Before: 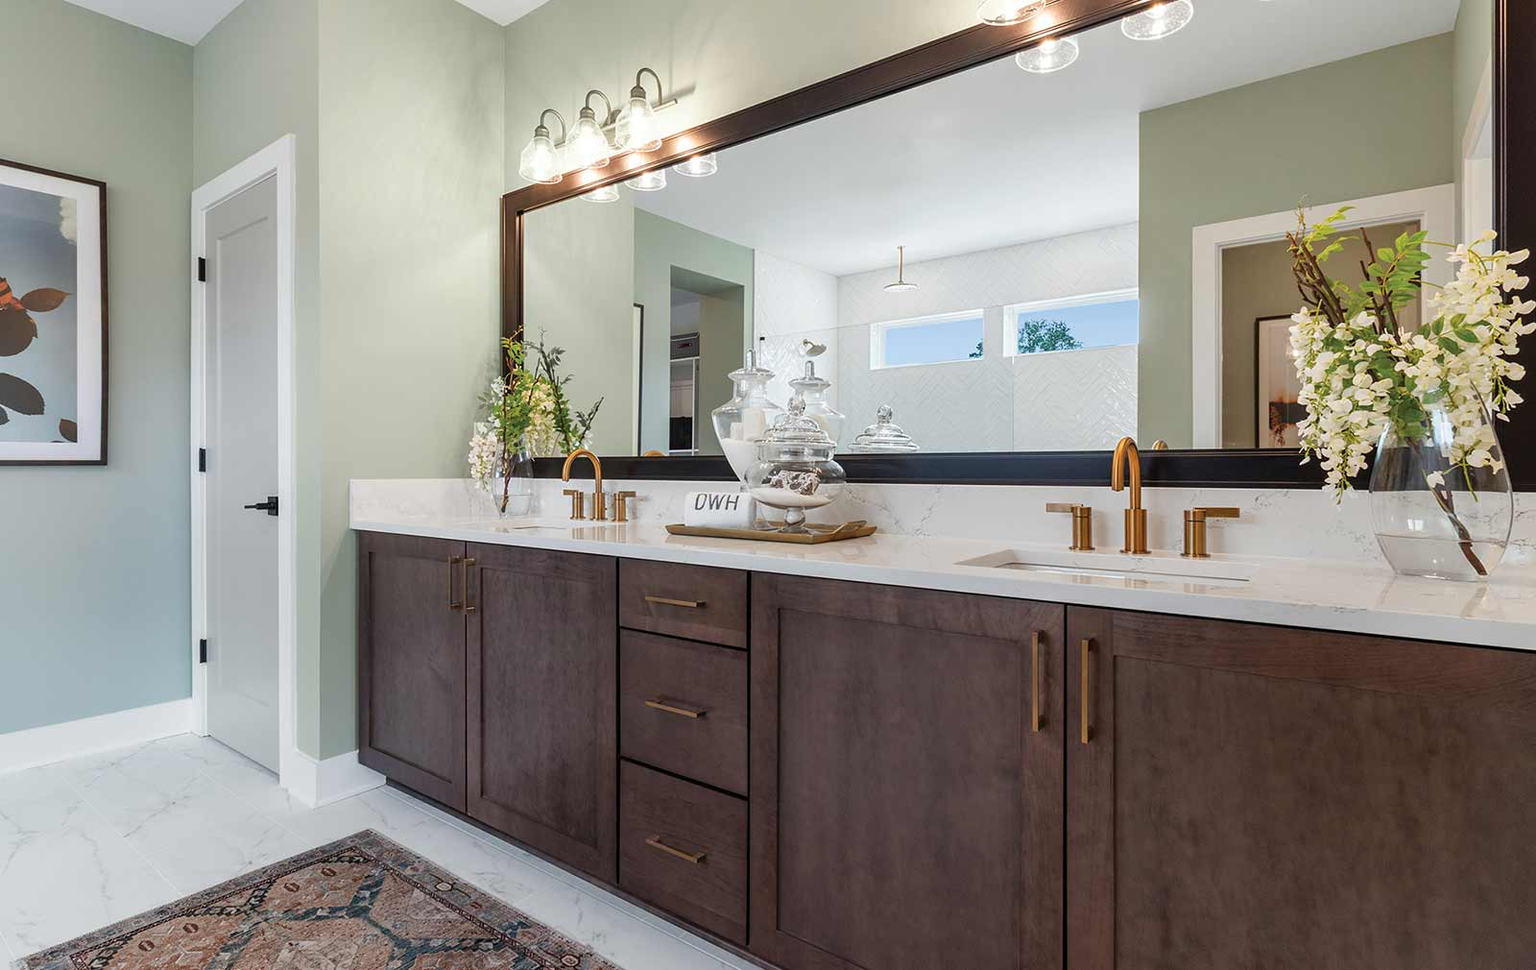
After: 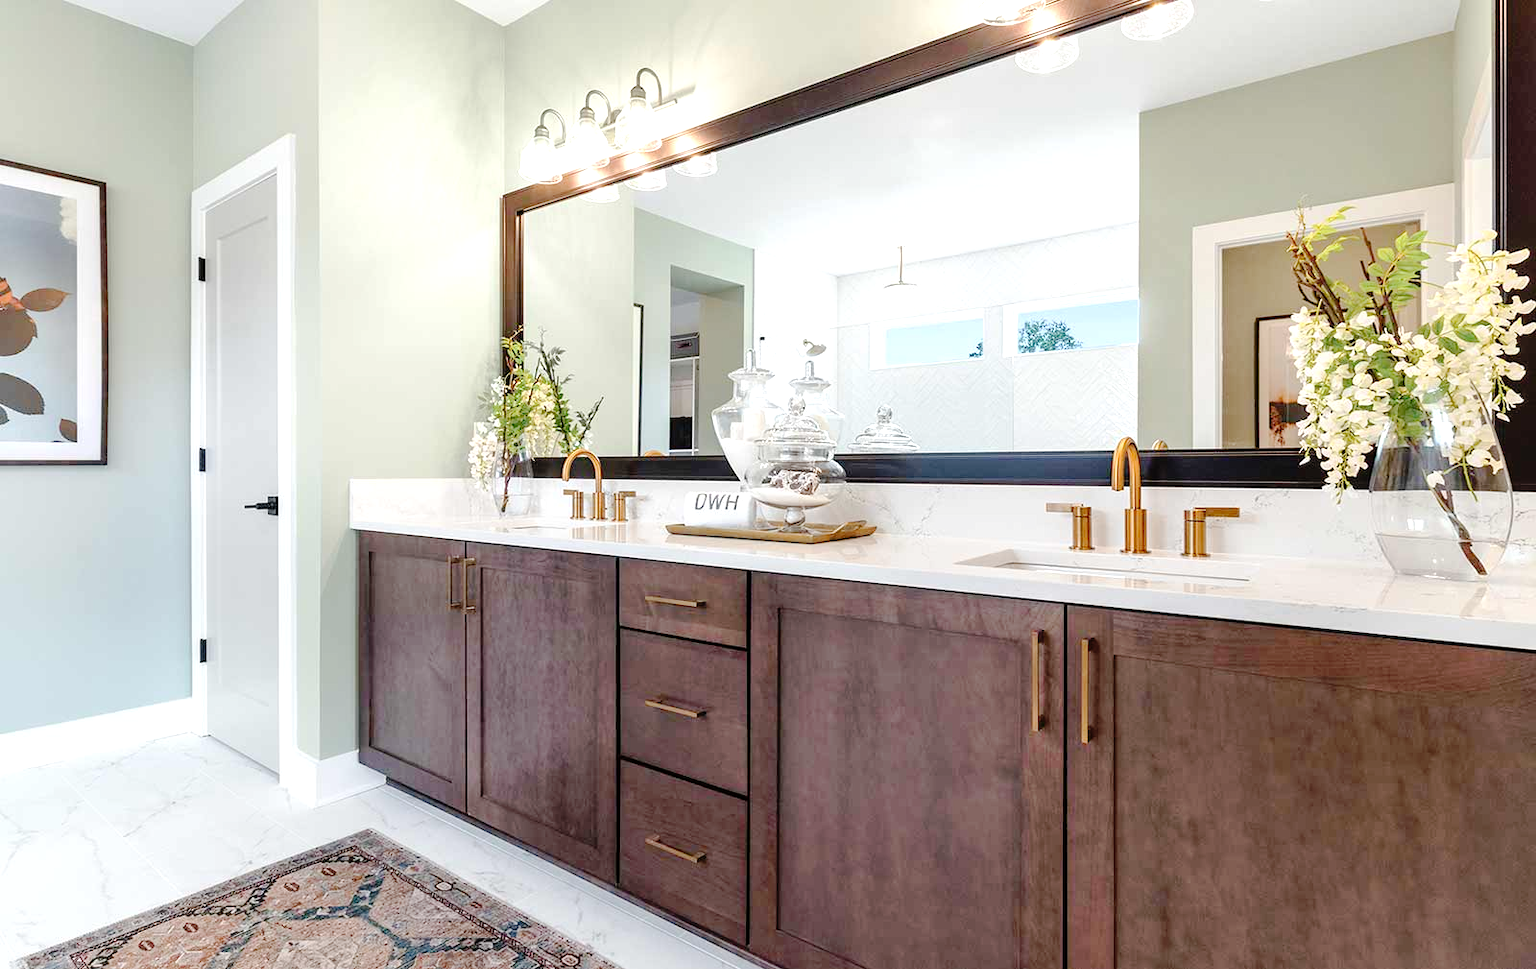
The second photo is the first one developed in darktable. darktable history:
exposure: exposure 0.6 EV, compensate highlight preservation false
tone curve: curves: ch0 [(0, 0) (0.003, 0.001) (0.011, 0.008) (0.025, 0.015) (0.044, 0.025) (0.069, 0.037) (0.1, 0.056) (0.136, 0.091) (0.177, 0.157) (0.224, 0.231) (0.277, 0.319) (0.335, 0.4) (0.399, 0.493) (0.468, 0.571) (0.543, 0.645) (0.623, 0.706) (0.709, 0.77) (0.801, 0.838) (0.898, 0.918) (1, 1)], preserve colors none
